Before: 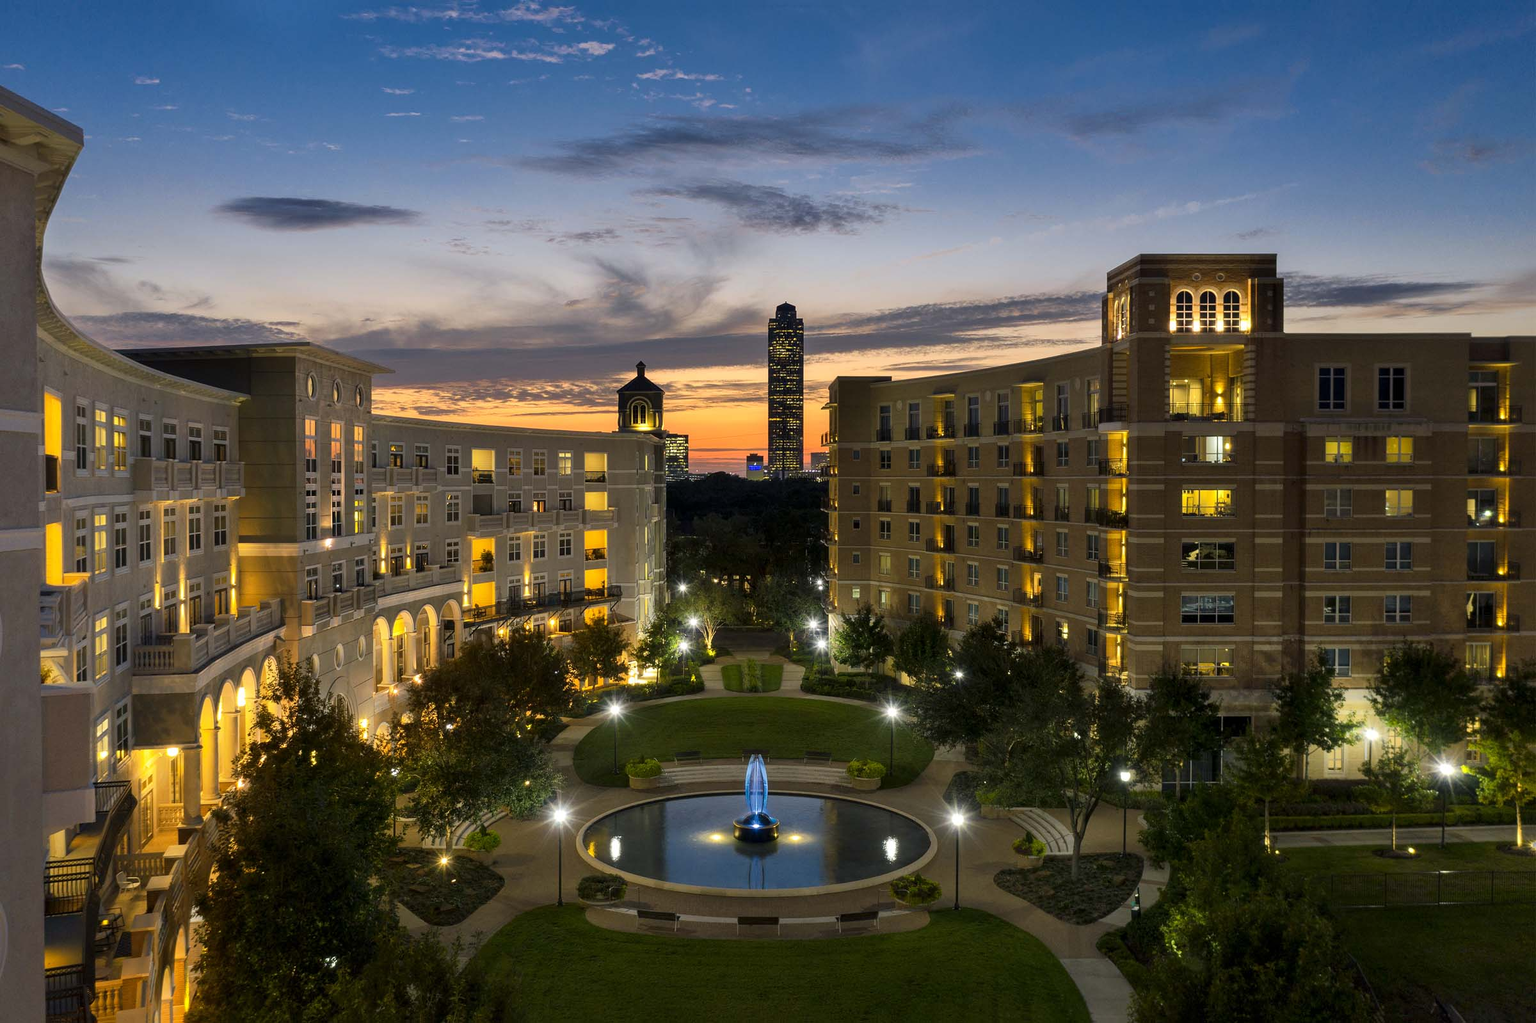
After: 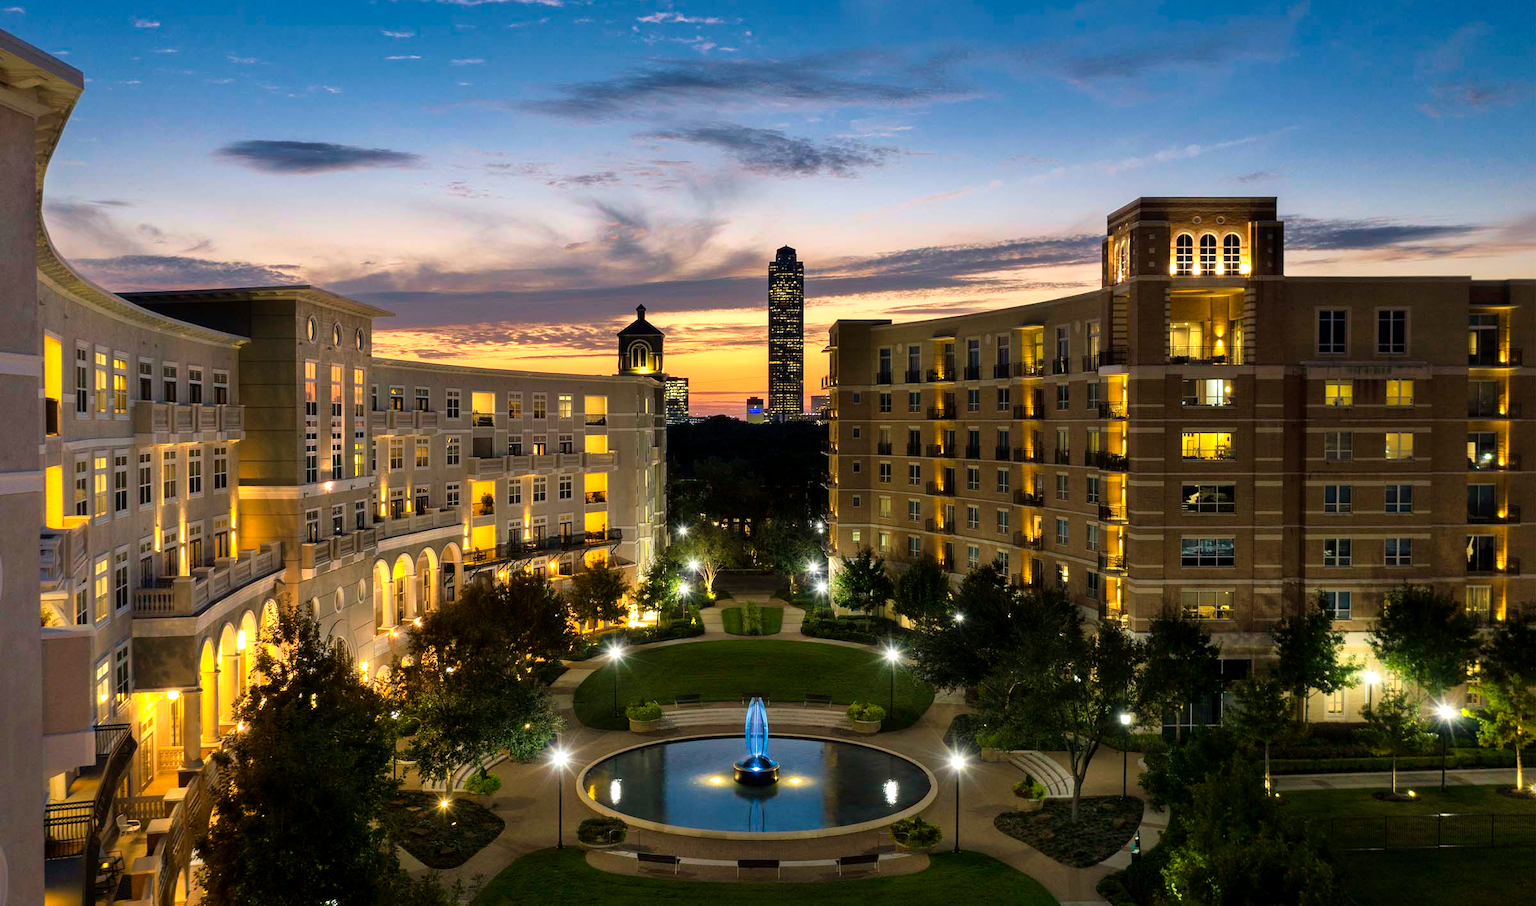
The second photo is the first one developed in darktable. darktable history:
velvia: on, module defaults
tone equalizer: -8 EV -0.399 EV, -7 EV -0.422 EV, -6 EV -0.359 EV, -5 EV -0.251 EV, -3 EV 0.249 EV, -2 EV 0.323 EV, -1 EV 0.369 EV, +0 EV 0.436 EV
crop and rotate: top 5.591%, bottom 5.727%
